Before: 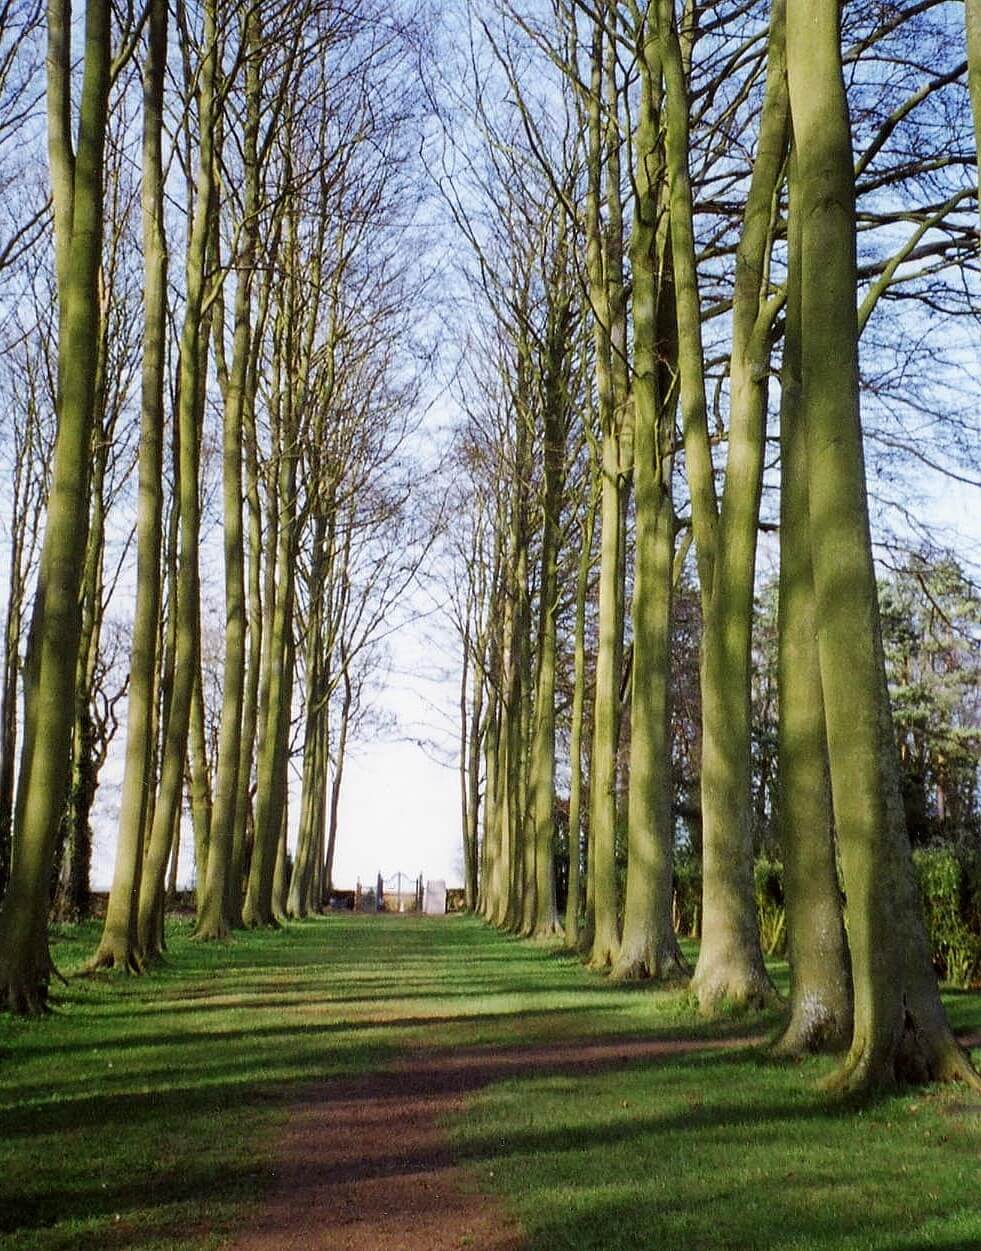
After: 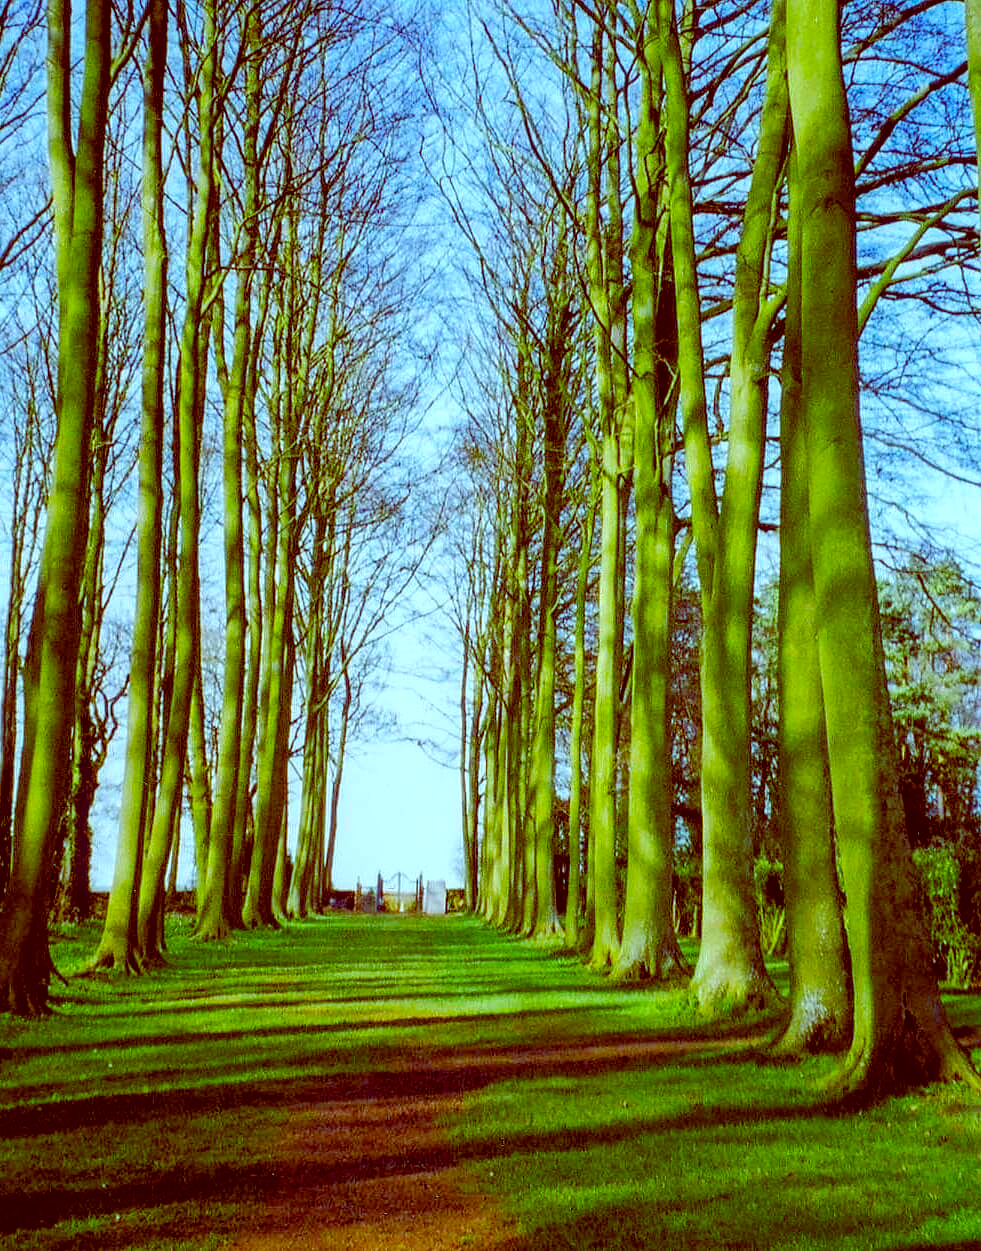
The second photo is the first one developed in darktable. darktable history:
color balance: lift [1, 1.015, 0.987, 0.985], gamma [1, 0.959, 1.042, 0.958], gain [0.927, 0.938, 1.072, 0.928], contrast 1.5%
color zones: curves: ch0 [(0.224, 0.526) (0.75, 0.5)]; ch1 [(0.055, 0.526) (0.224, 0.761) (0.377, 0.526) (0.75, 0.5)]
white balance: red 0.948, green 1.02, blue 1.176
local contrast: on, module defaults
color balance rgb: perceptual saturation grading › global saturation 25%, perceptual brilliance grading › mid-tones 10%, perceptual brilliance grading › shadows 15%, global vibrance 20%
